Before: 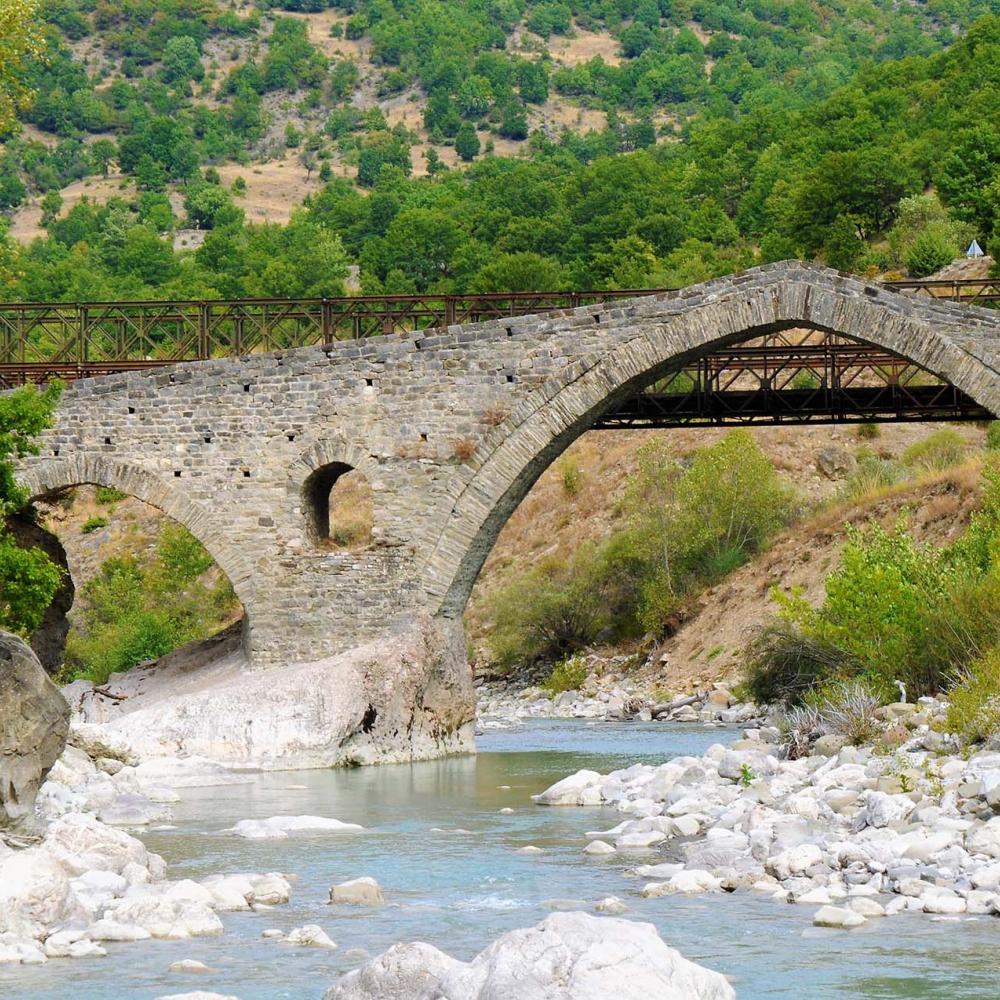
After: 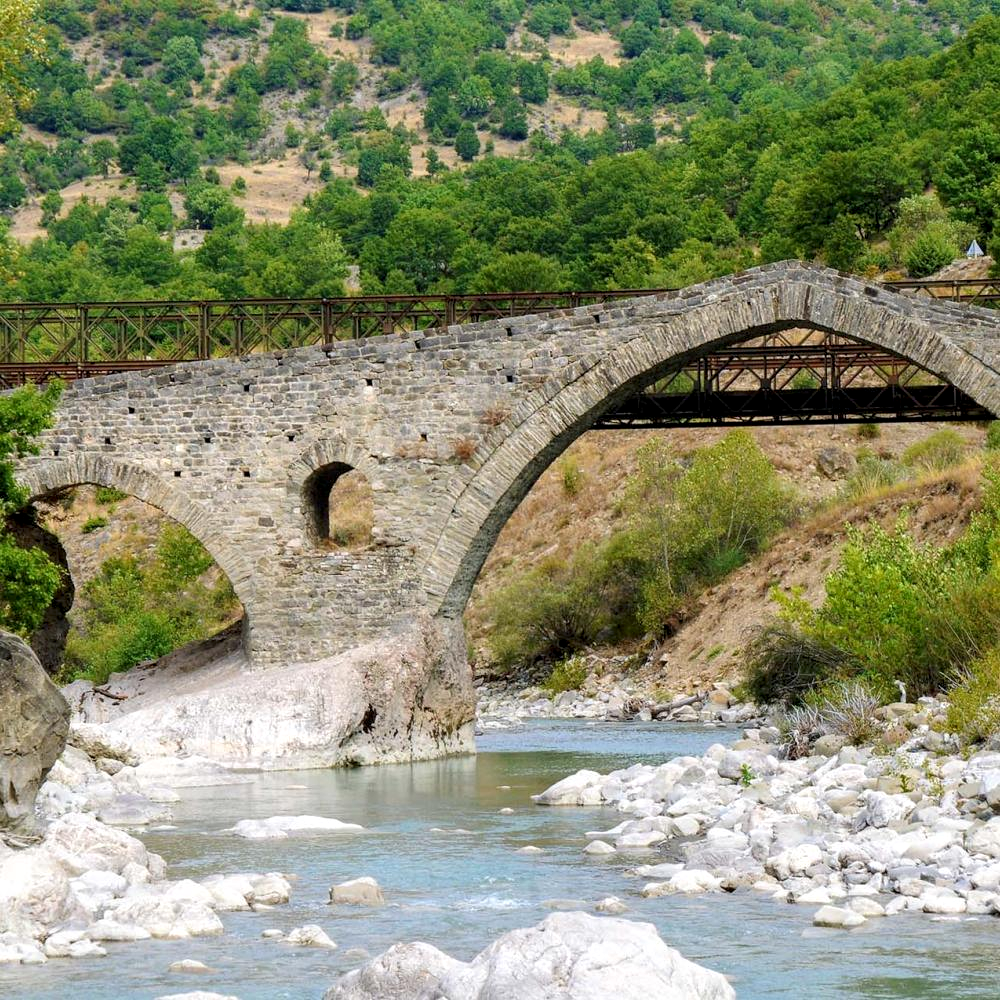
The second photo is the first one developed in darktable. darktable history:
local contrast: shadows 91%, midtone range 0.495
levels: mode automatic, black 0.026%
